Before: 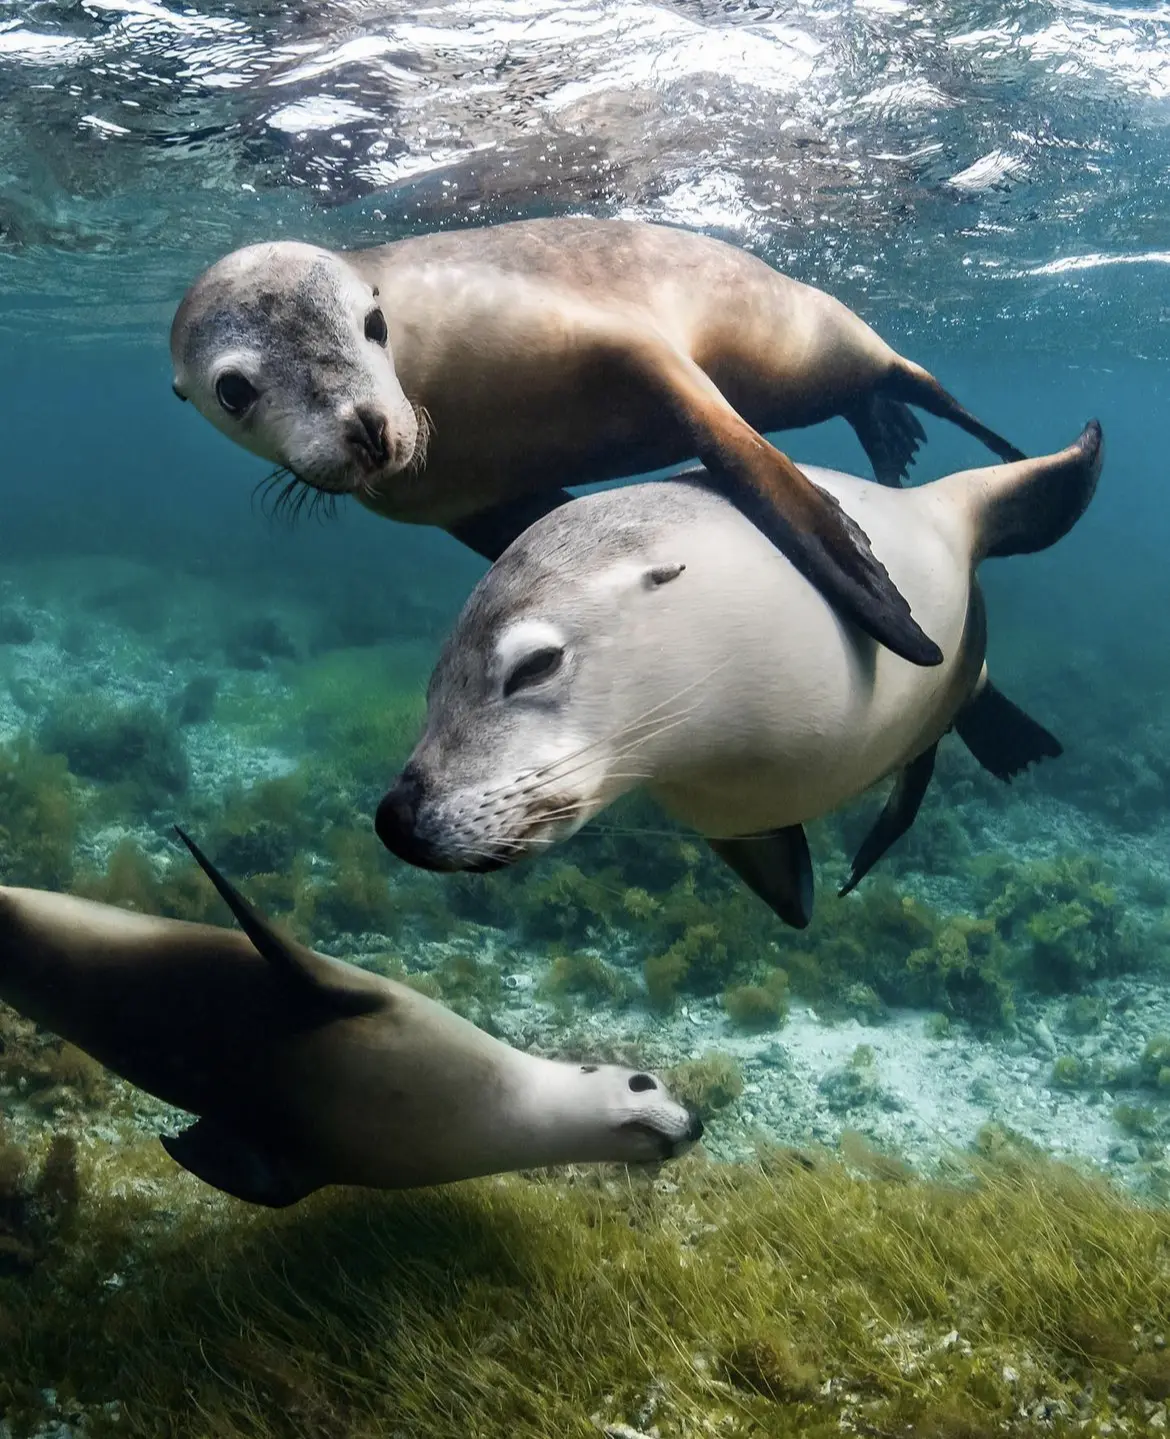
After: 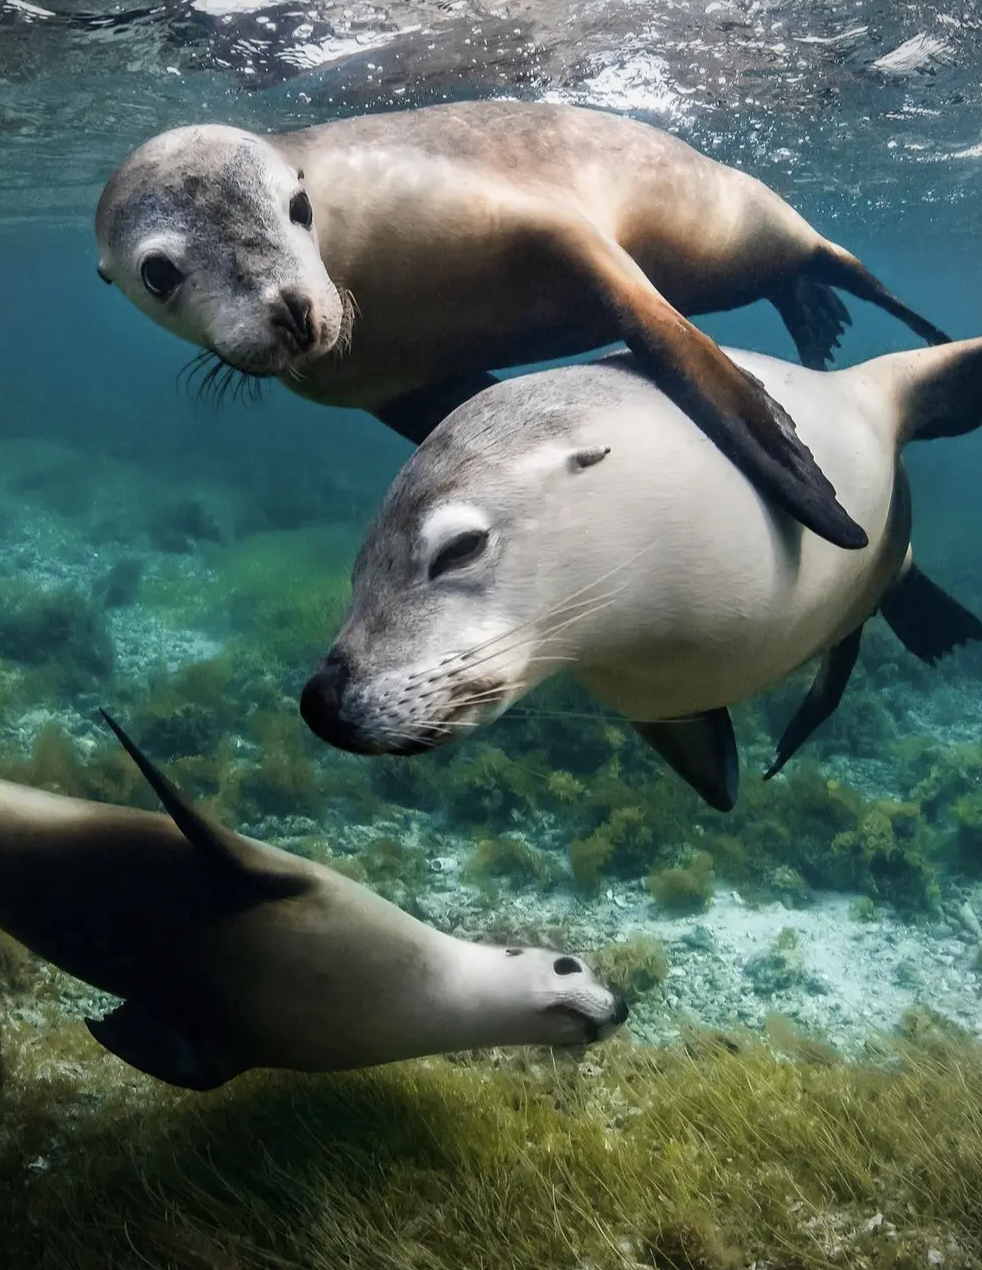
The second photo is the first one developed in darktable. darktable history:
vignetting: fall-off radius 60.92%
crop: left 6.446%, top 8.188%, right 9.538%, bottom 3.548%
